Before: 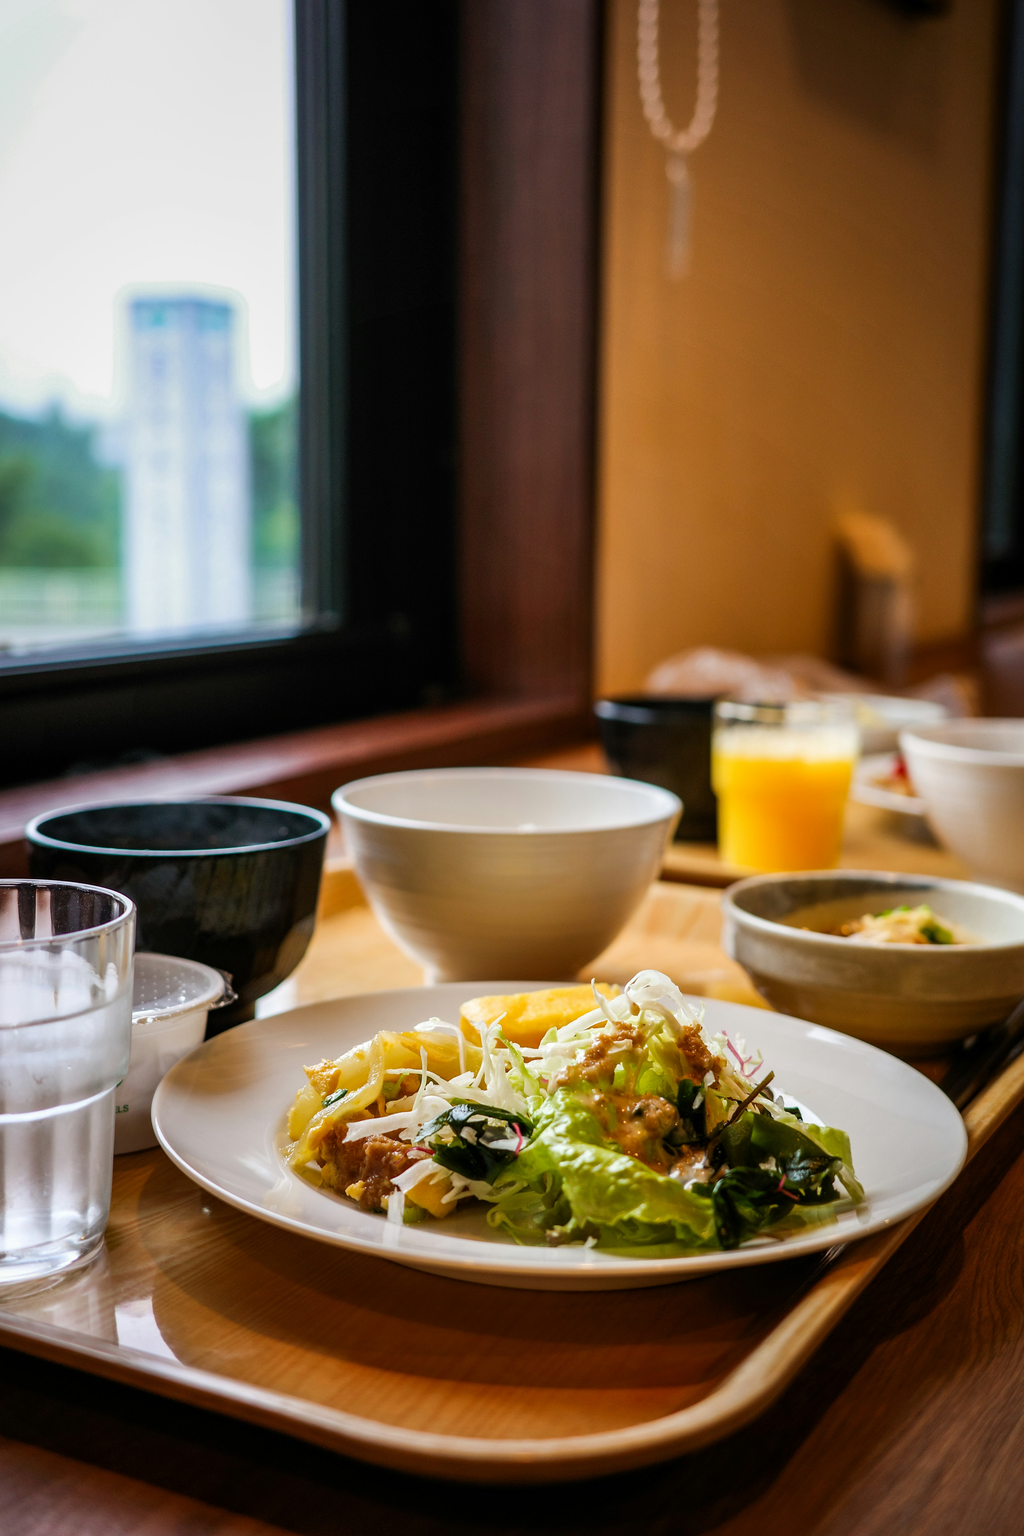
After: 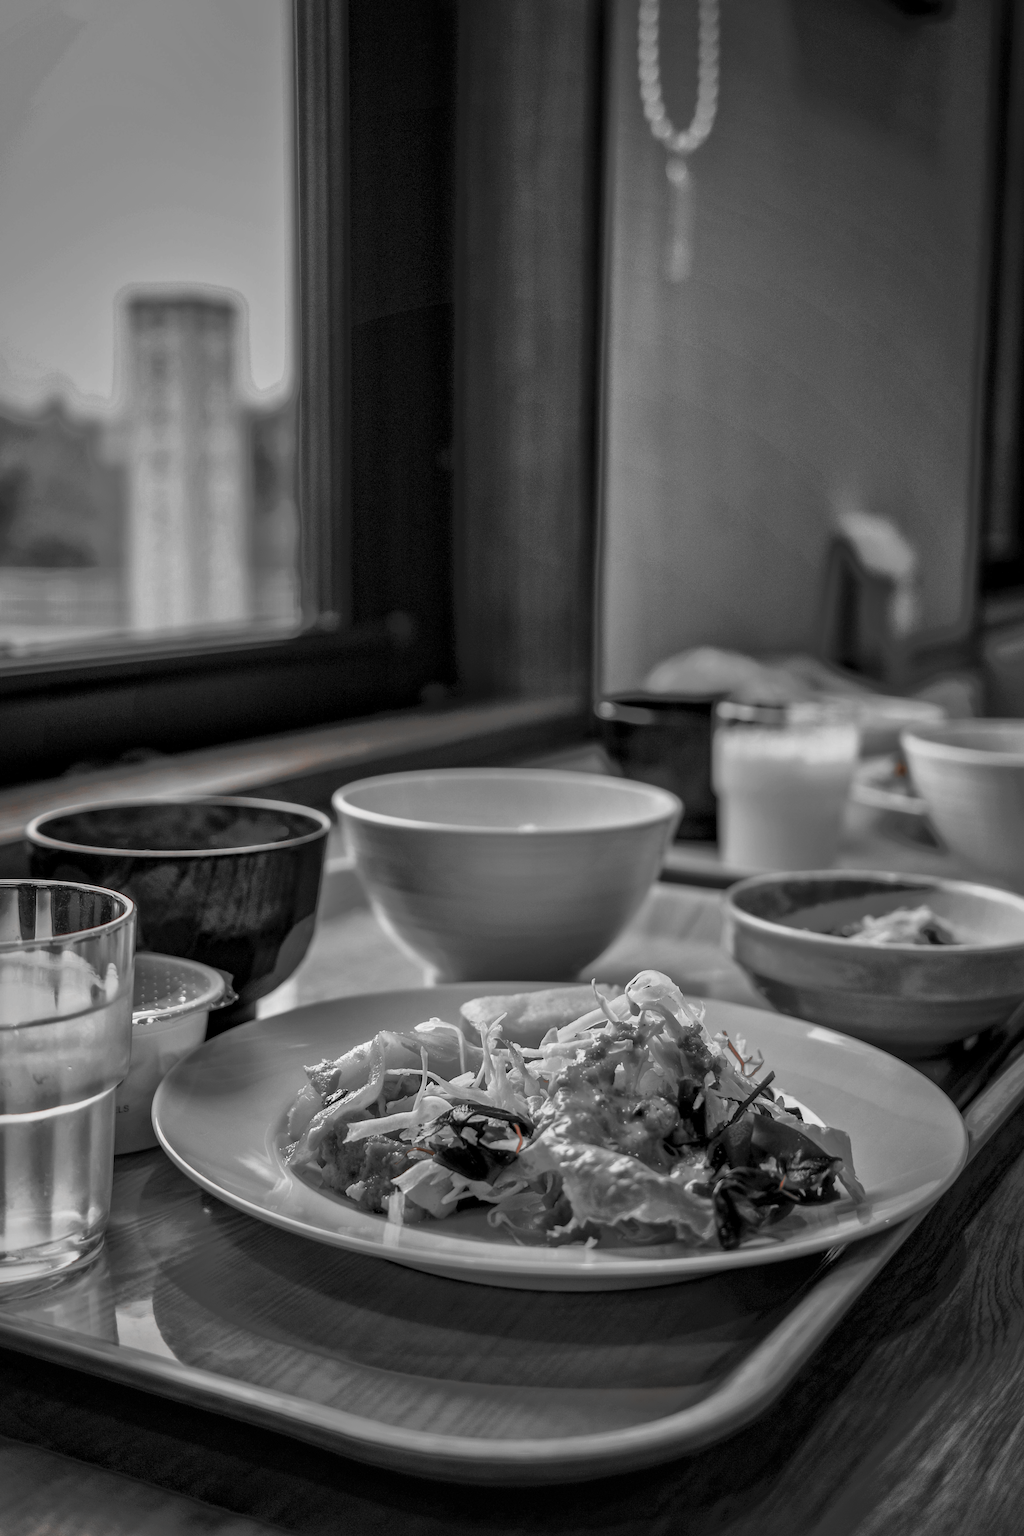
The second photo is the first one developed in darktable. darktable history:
color correction: highlights a* 8.98, highlights b* 15.09, shadows a* -0.49, shadows b* 26.52
vignetting: fall-off start 91%, fall-off radius 39.39%, brightness -0.182, saturation -0.3, width/height ratio 1.219, shape 1.3, dithering 8-bit output, unbound false
color zones: curves: ch1 [(0, 0.006) (0.094, 0.285) (0.171, 0.001) (0.429, 0.001) (0.571, 0.003) (0.714, 0.004) (0.857, 0.004) (1, 0.006)] | blend: blend mode normal, opacity 86%; mask: uniform (no mask)
local contrast: mode bilateral grid, contrast 25, coarseness 60, detail 151%, midtone range 0.2
tone mapping: contrast compression 1.5, spatial extent 10 | blend: blend mode average, opacity 100%; mask: uniform (no mask)
contrast equalizer: y [[0.5 ×6], [0.5 ×6], [0.975, 0.964, 0.925, 0.865, 0.793, 0.721], [0 ×6], [0 ×6]]
